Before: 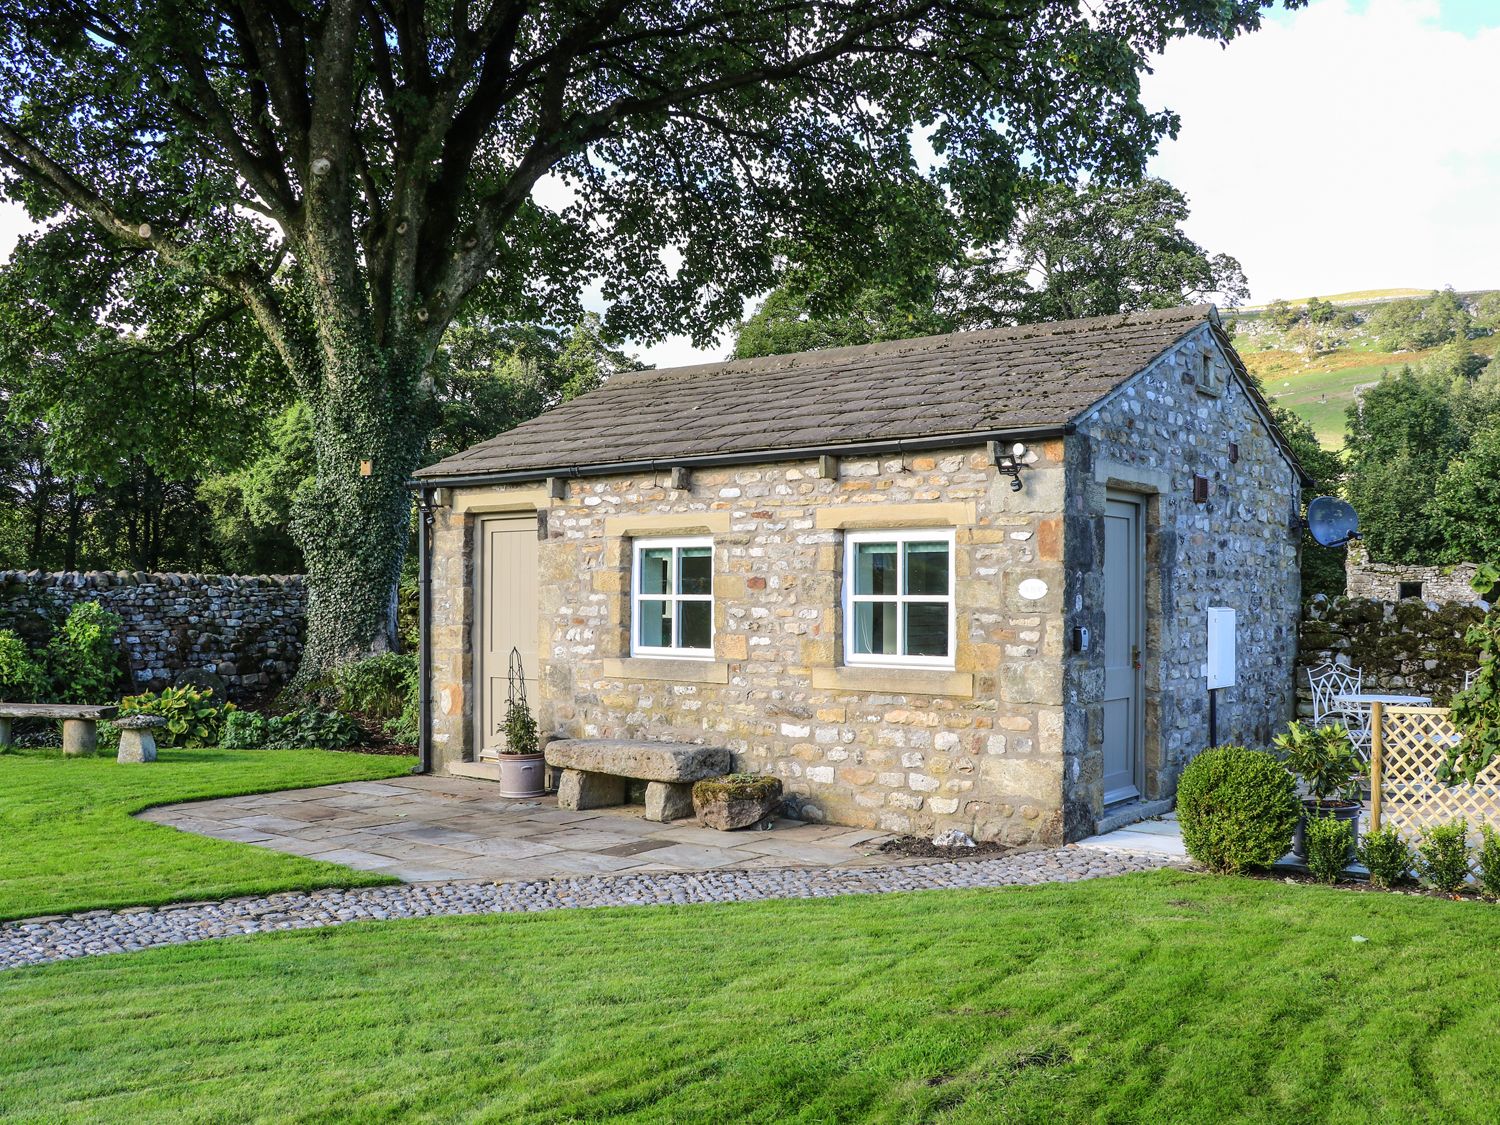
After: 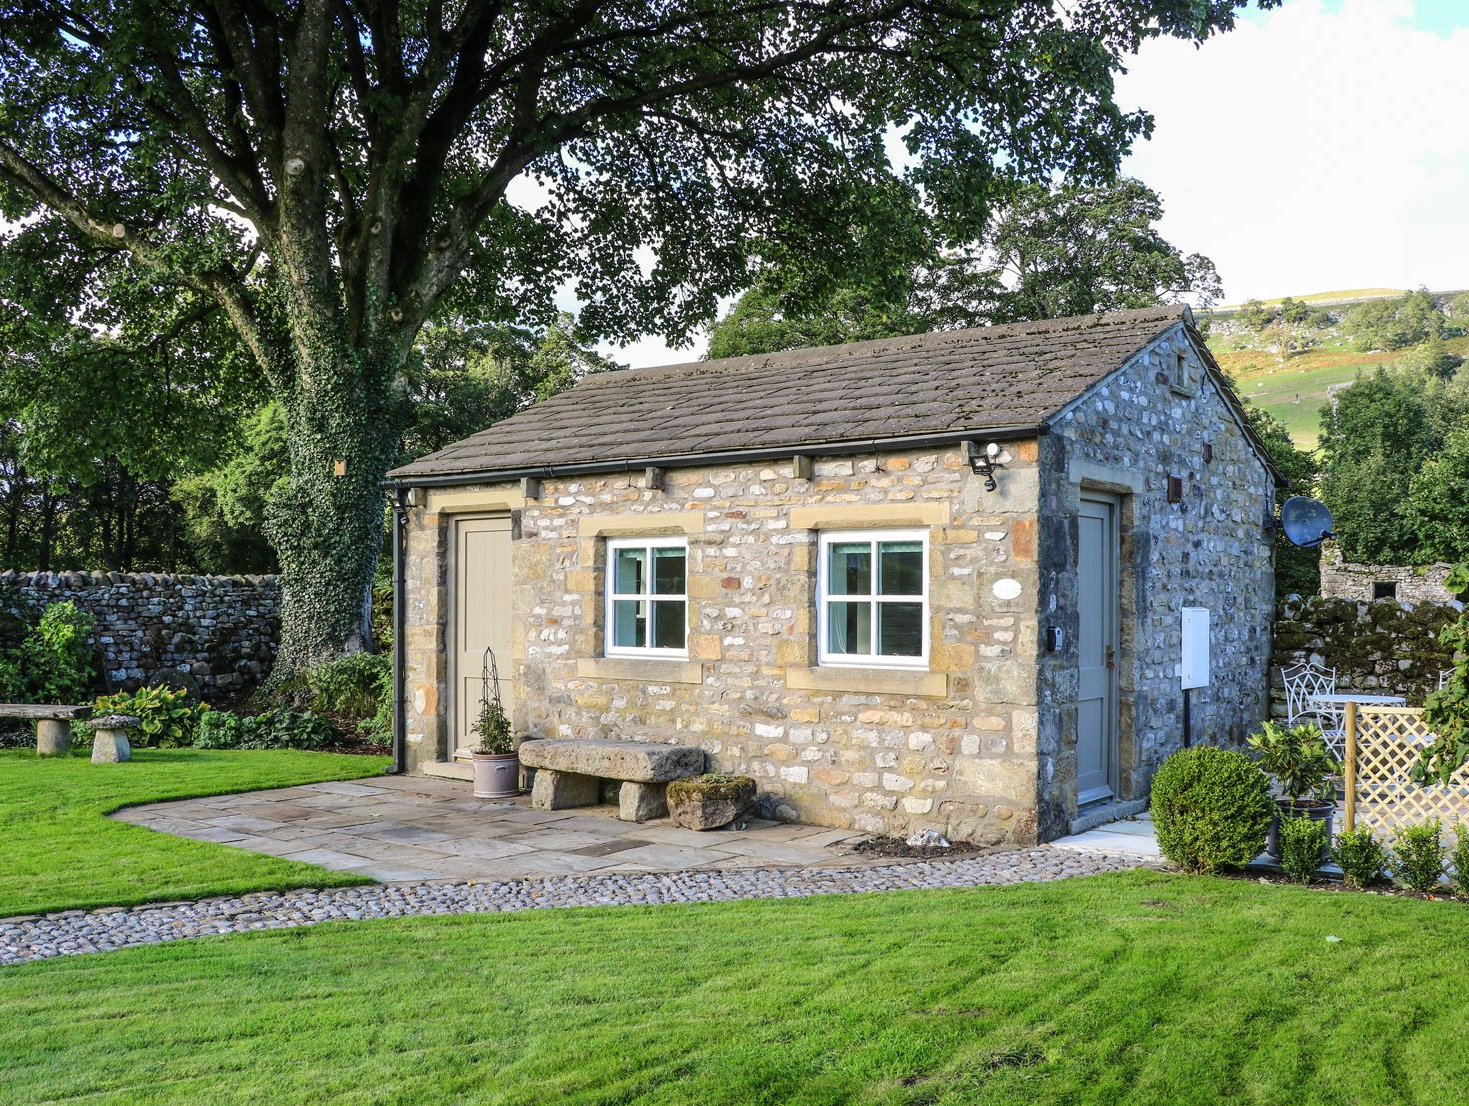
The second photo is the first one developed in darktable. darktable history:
crop: left 1.736%, right 0.28%, bottom 1.686%
